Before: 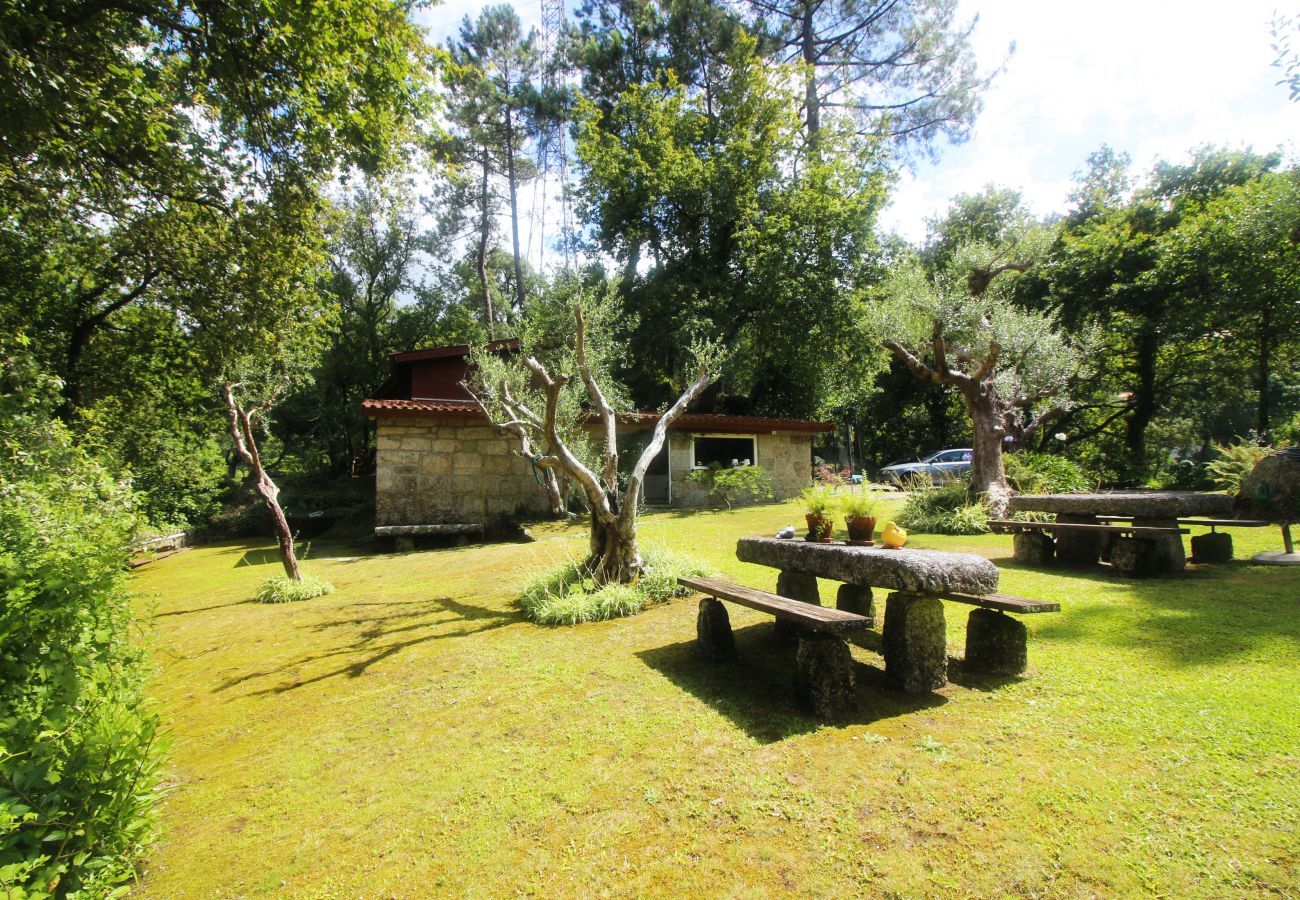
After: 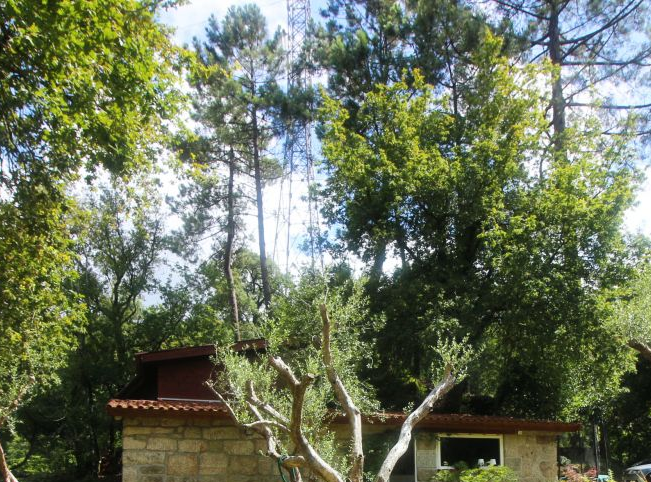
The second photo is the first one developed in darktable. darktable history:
crop: left 19.585%, right 30.265%, bottom 46.383%
